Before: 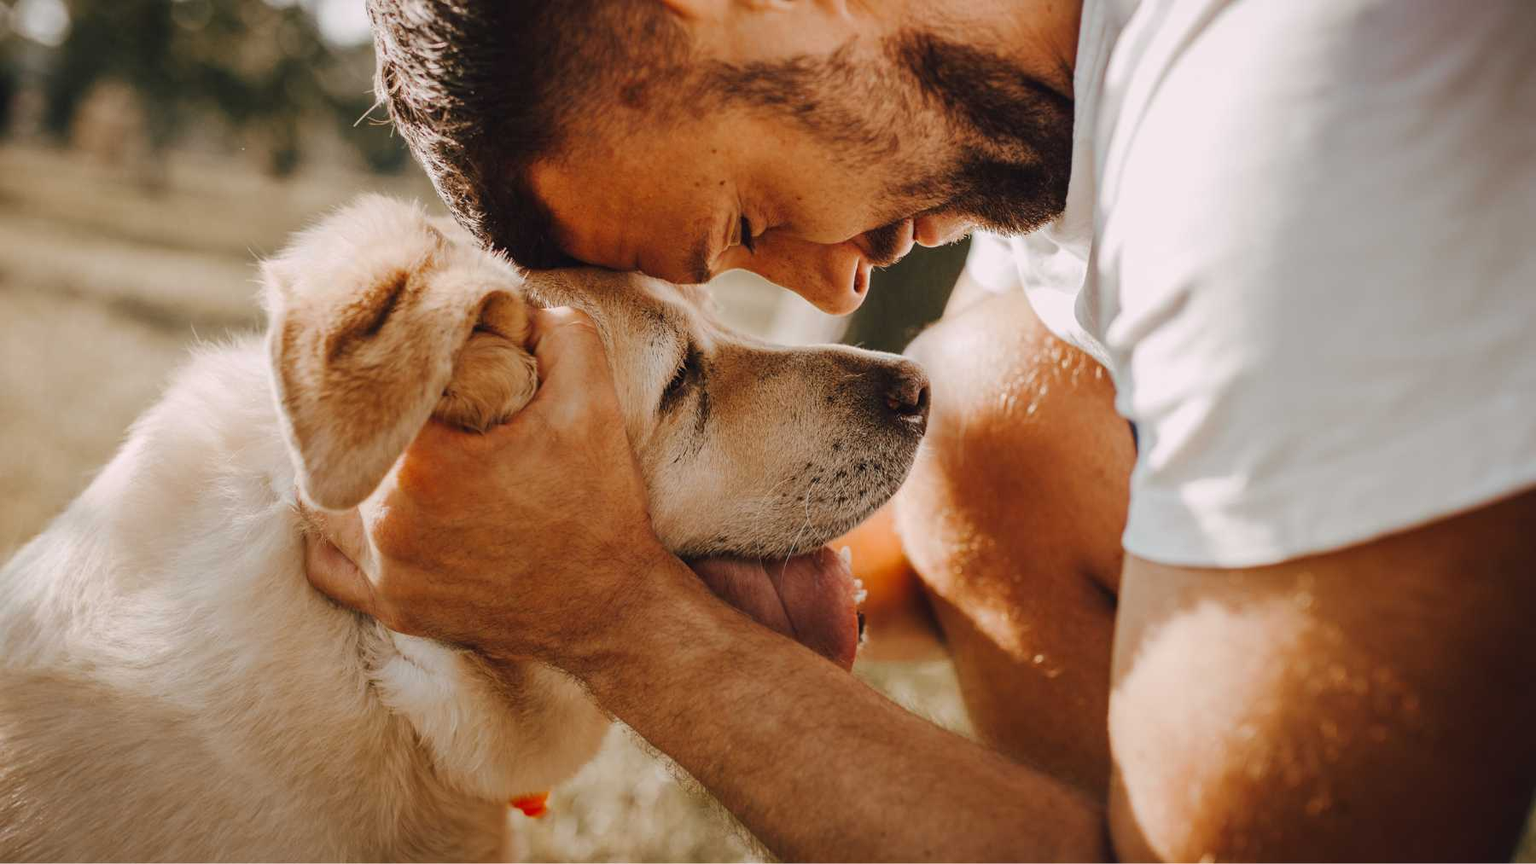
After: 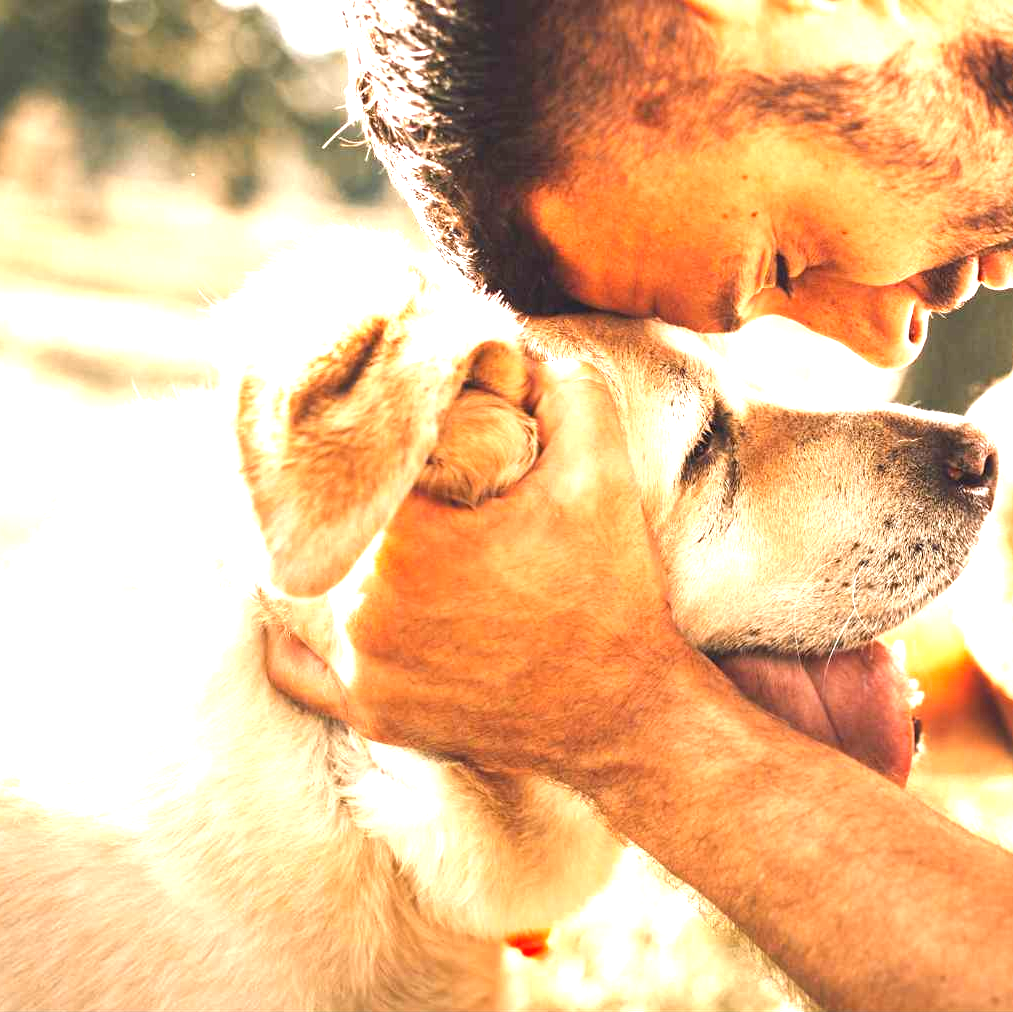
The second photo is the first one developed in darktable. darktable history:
crop: left 5.114%, right 38.589%
exposure: black level correction 0, exposure 2.088 EV, compensate exposure bias true, compensate highlight preservation false
